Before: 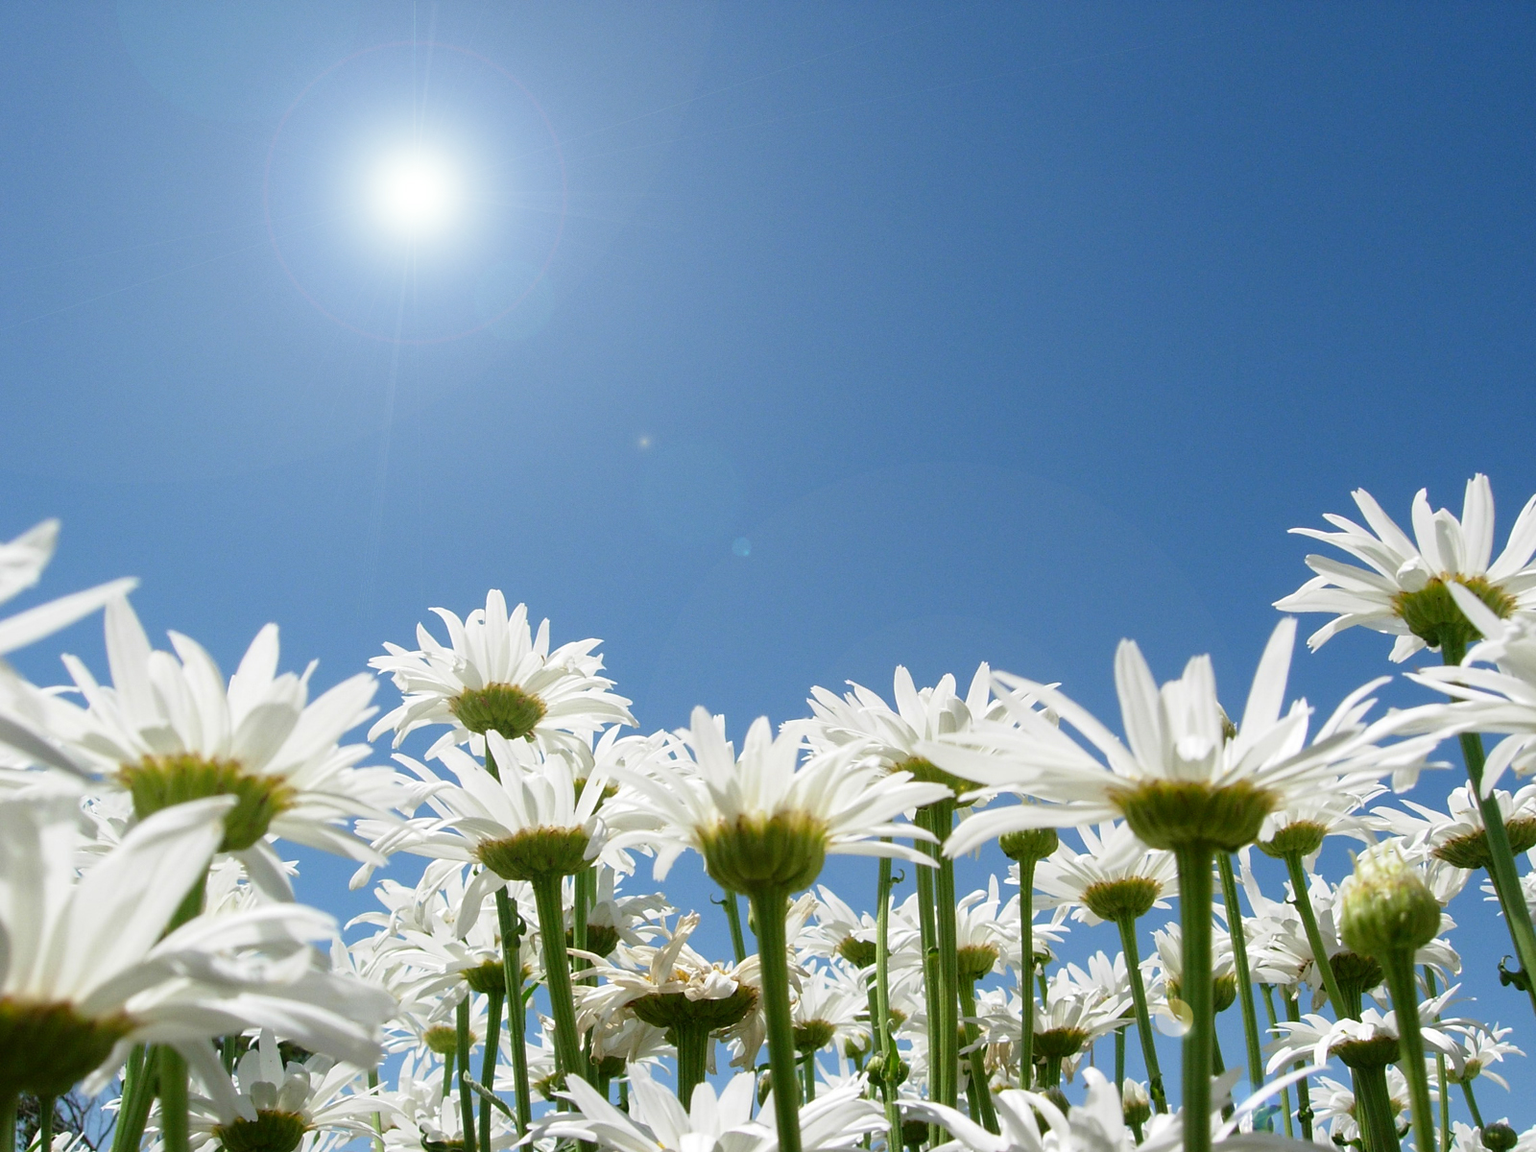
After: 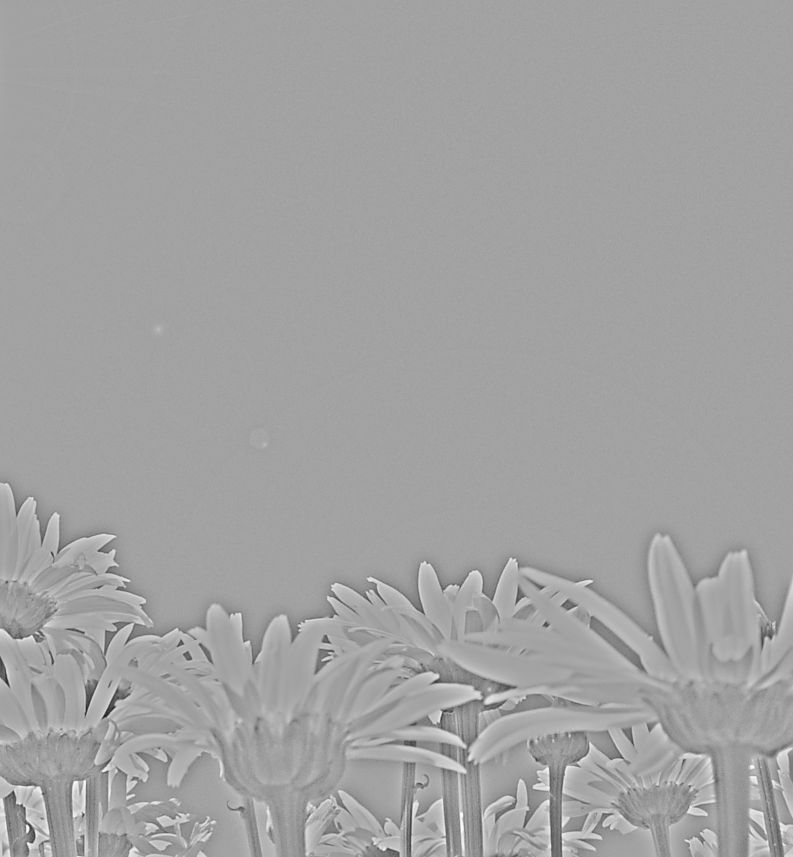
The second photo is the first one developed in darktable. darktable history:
base curve: curves: ch0 [(0, 0) (0.005, 0.002) (0.15, 0.3) (0.4, 0.7) (0.75, 0.95) (1, 1)], preserve colors none
white balance: red 1.08, blue 0.791
crop: left 32.075%, top 10.976%, right 18.355%, bottom 17.596%
highpass: sharpness 25.84%, contrast boost 14.94%
sharpen: on, module defaults
